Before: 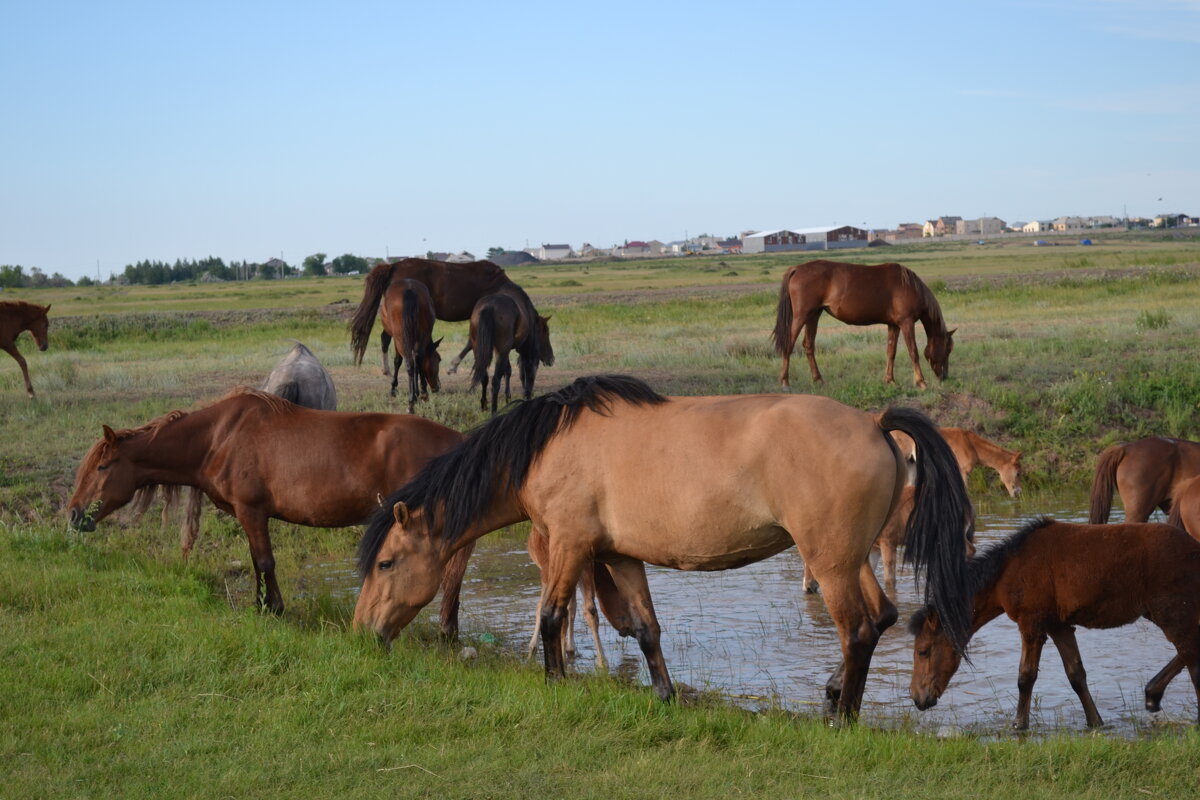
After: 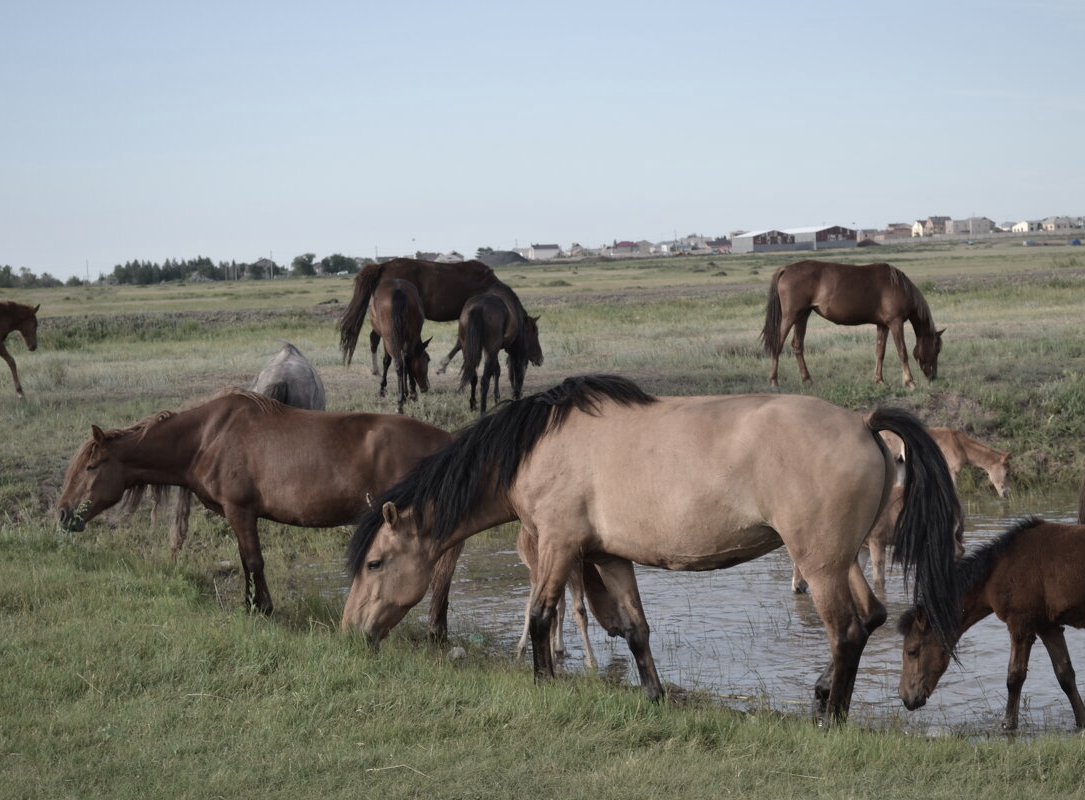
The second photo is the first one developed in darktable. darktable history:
color zones: curves: ch0 [(0, 0.6) (0.129, 0.585) (0.193, 0.596) (0.429, 0.5) (0.571, 0.5) (0.714, 0.5) (0.857, 0.5) (1, 0.6)]; ch1 [(0, 0.453) (0.112, 0.245) (0.213, 0.252) (0.429, 0.233) (0.571, 0.231) (0.683, 0.242) (0.857, 0.296) (1, 0.453)]
crop and rotate: left 0.937%, right 8.585%
